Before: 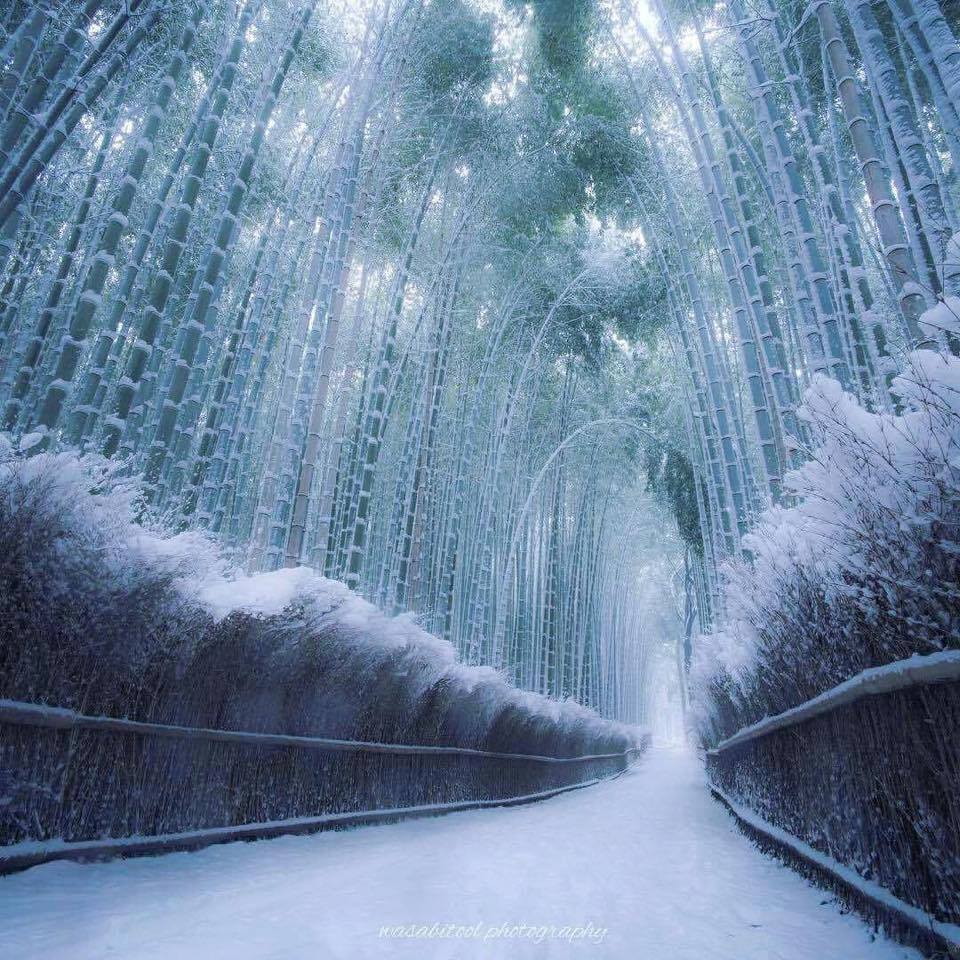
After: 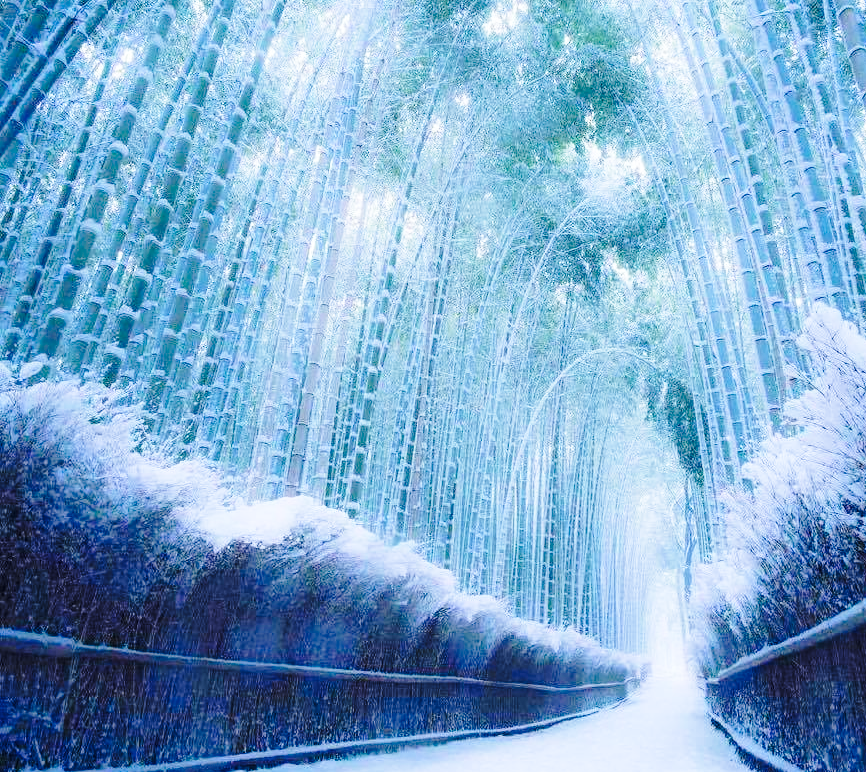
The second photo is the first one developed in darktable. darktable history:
base curve: curves: ch0 [(0, 0) (0.032, 0.037) (0.105, 0.228) (0.435, 0.76) (0.856, 0.983) (1, 1)], preserve colors none
contrast brightness saturation: brightness -0.024, saturation 0.354
crop: top 7.482%, right 9.712%, bottom 12.009%
